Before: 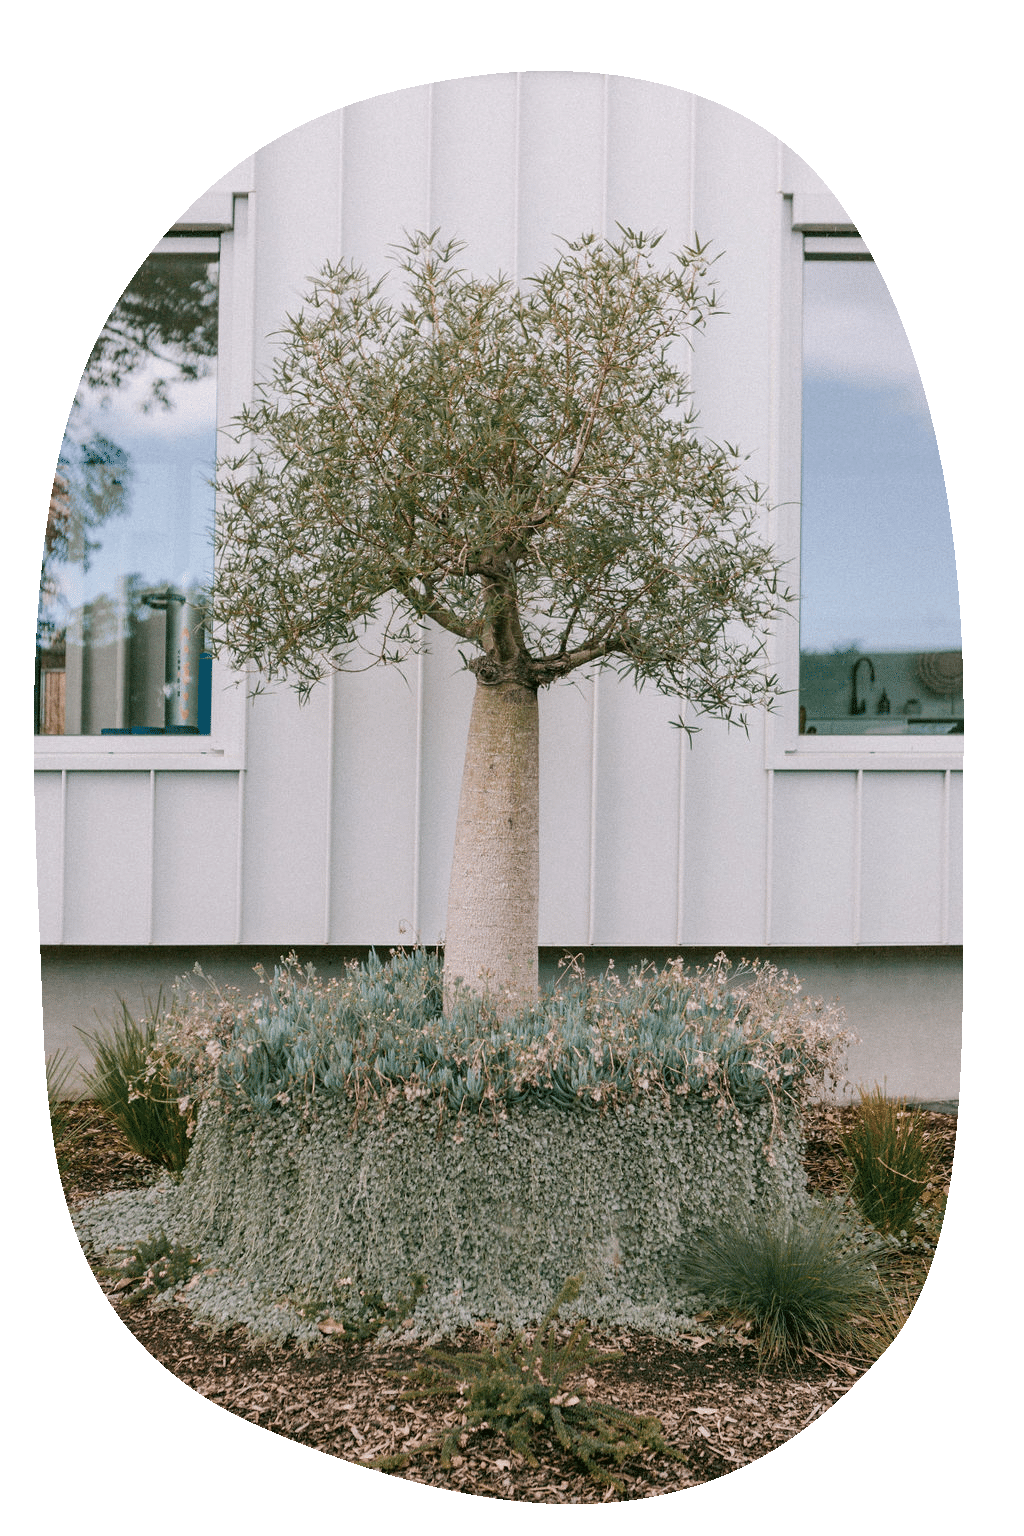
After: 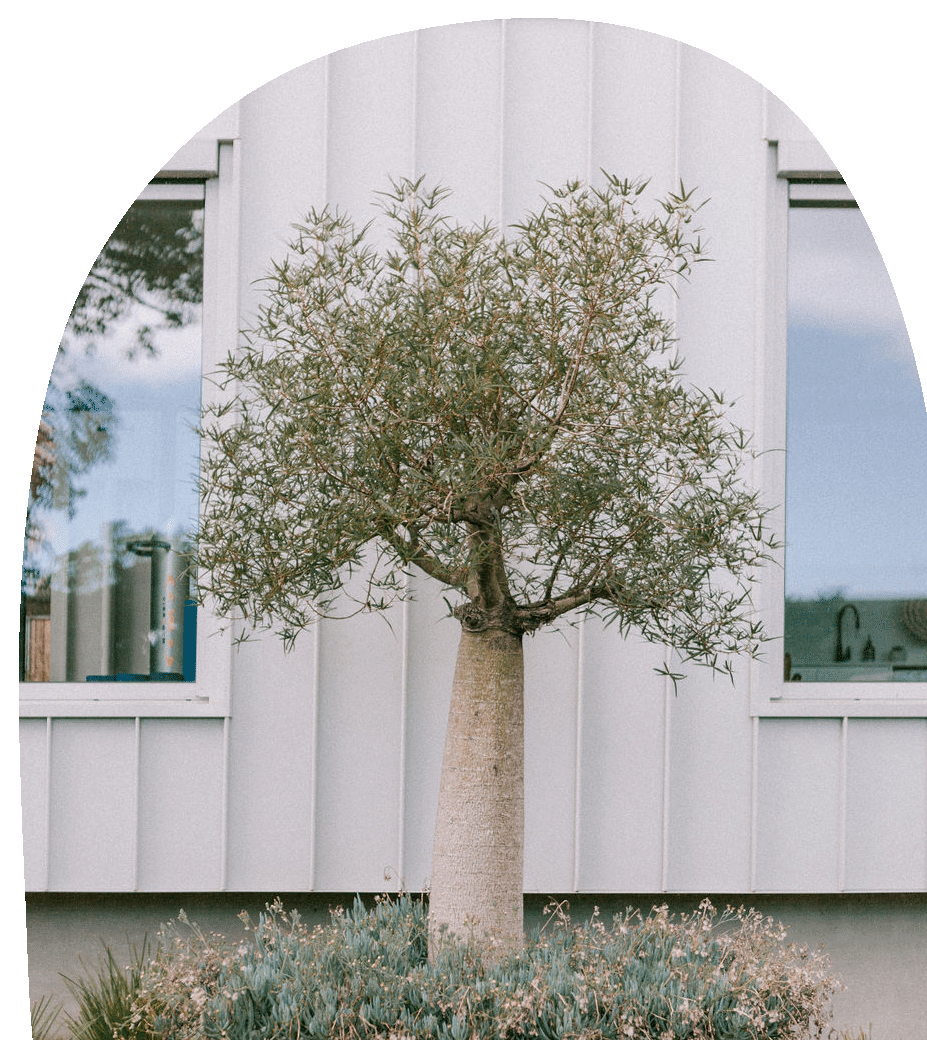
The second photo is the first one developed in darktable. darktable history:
white balance: emerald 1
shadows and highlights: shadows 30.86, highlights 0, soften with gaussian
crop: left 1.509%, top 3.452%, right 7.696%, bottom 28.452%
